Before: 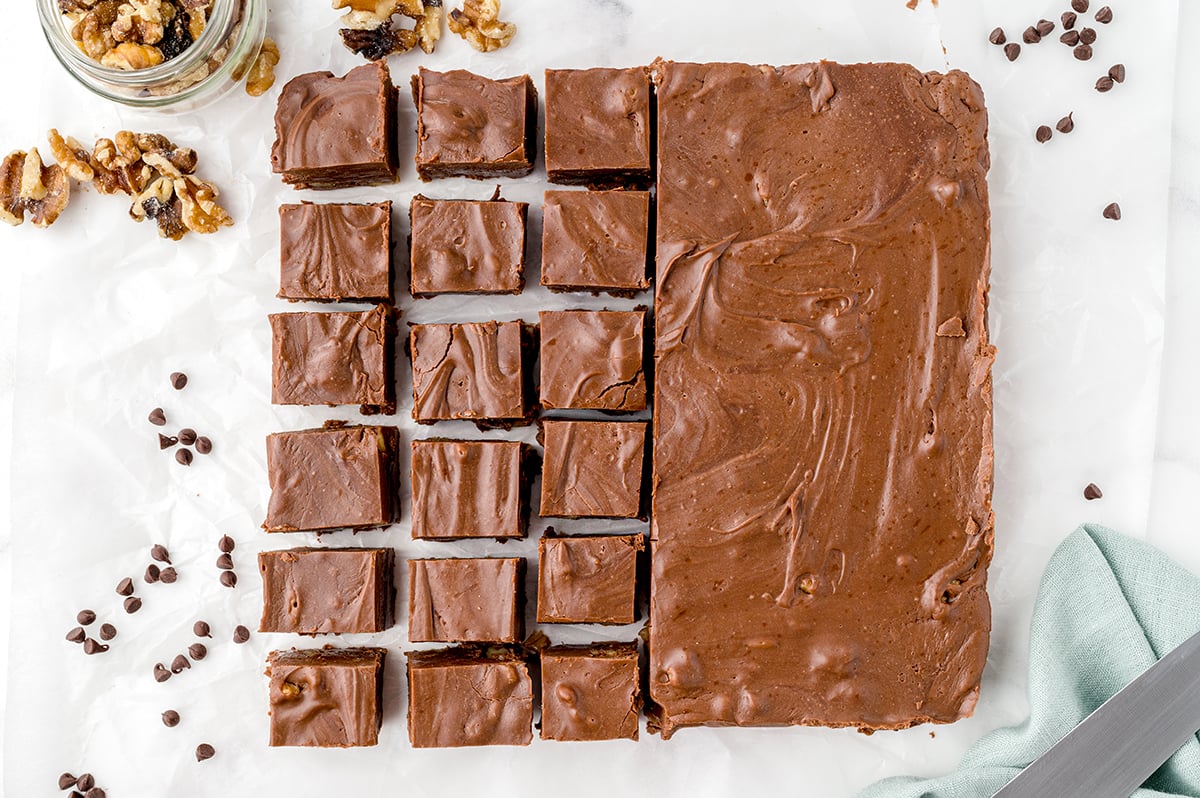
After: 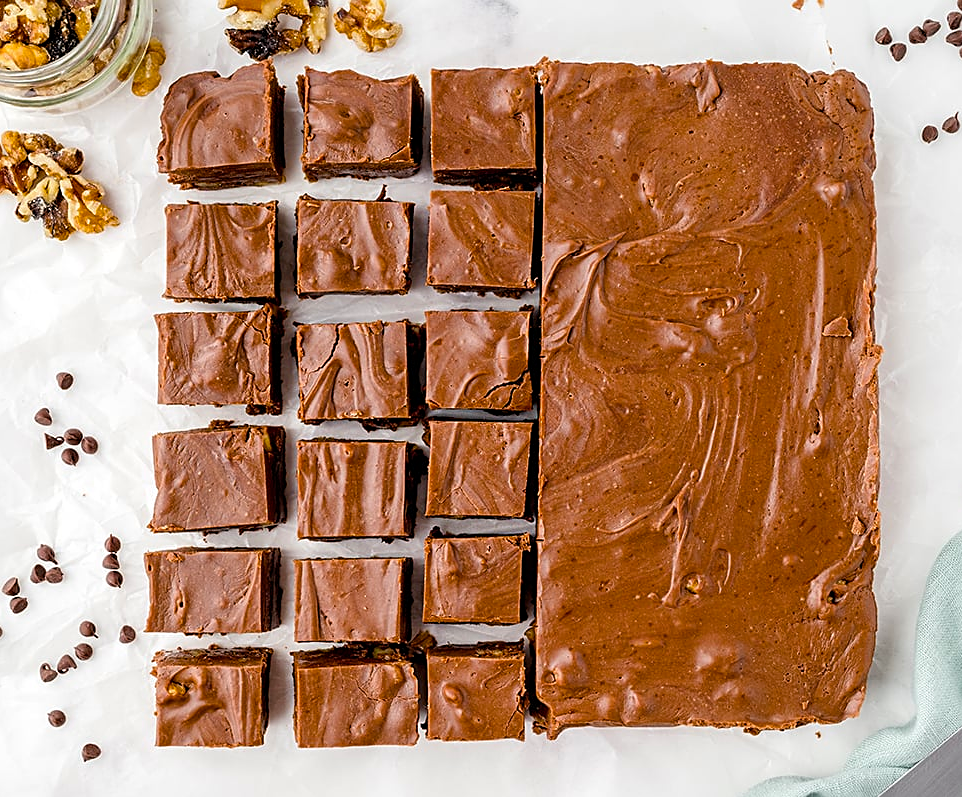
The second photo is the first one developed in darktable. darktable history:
crop and rotate: left 9.56%, right 10.245%
color balance rgb: perceptual saturation grading › global saturation 29.567%
sharpen: on, module defaults
